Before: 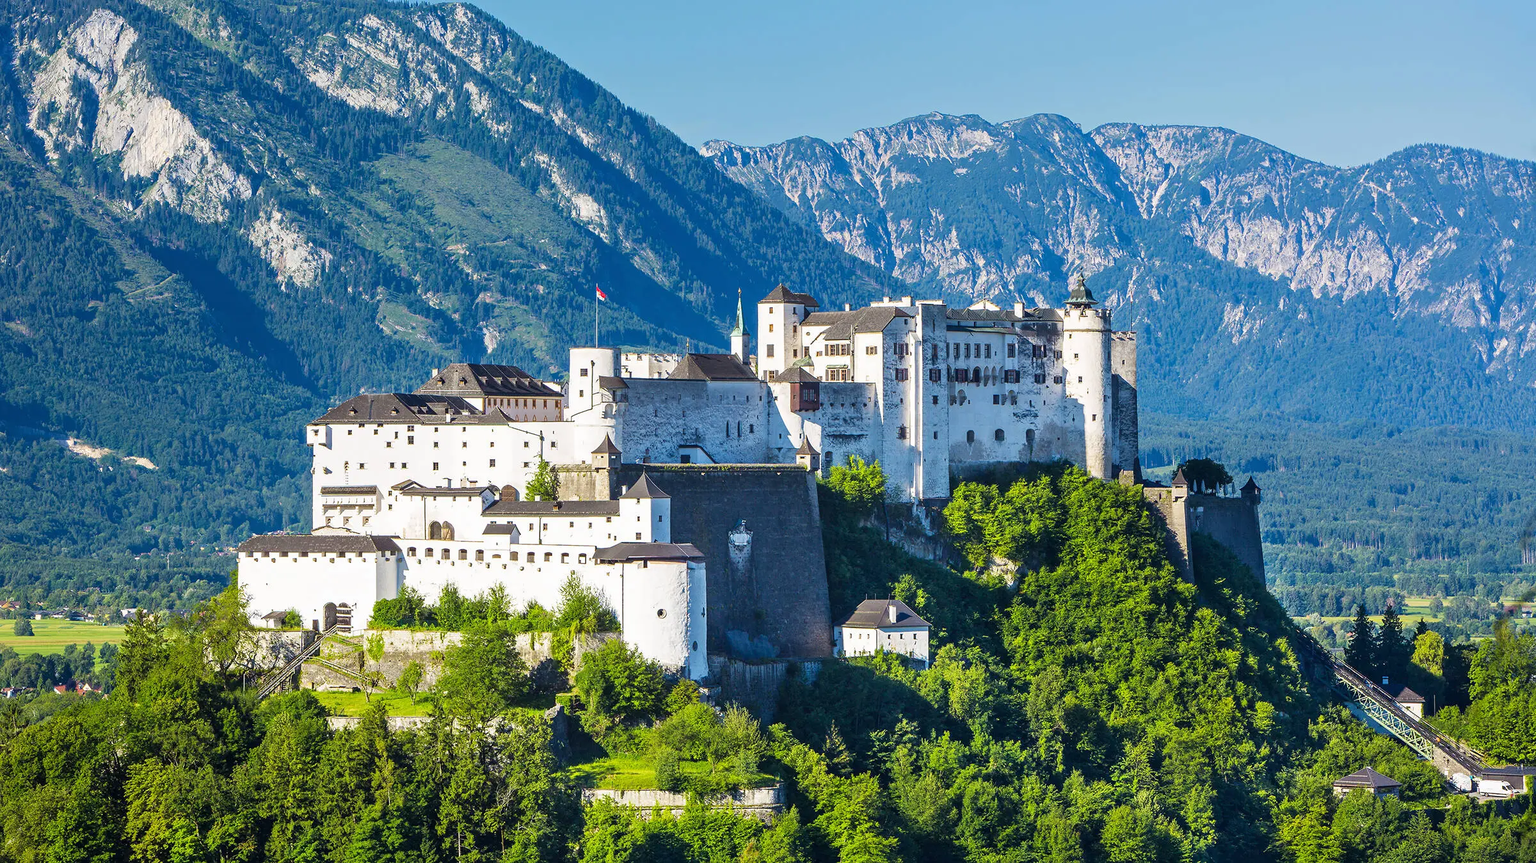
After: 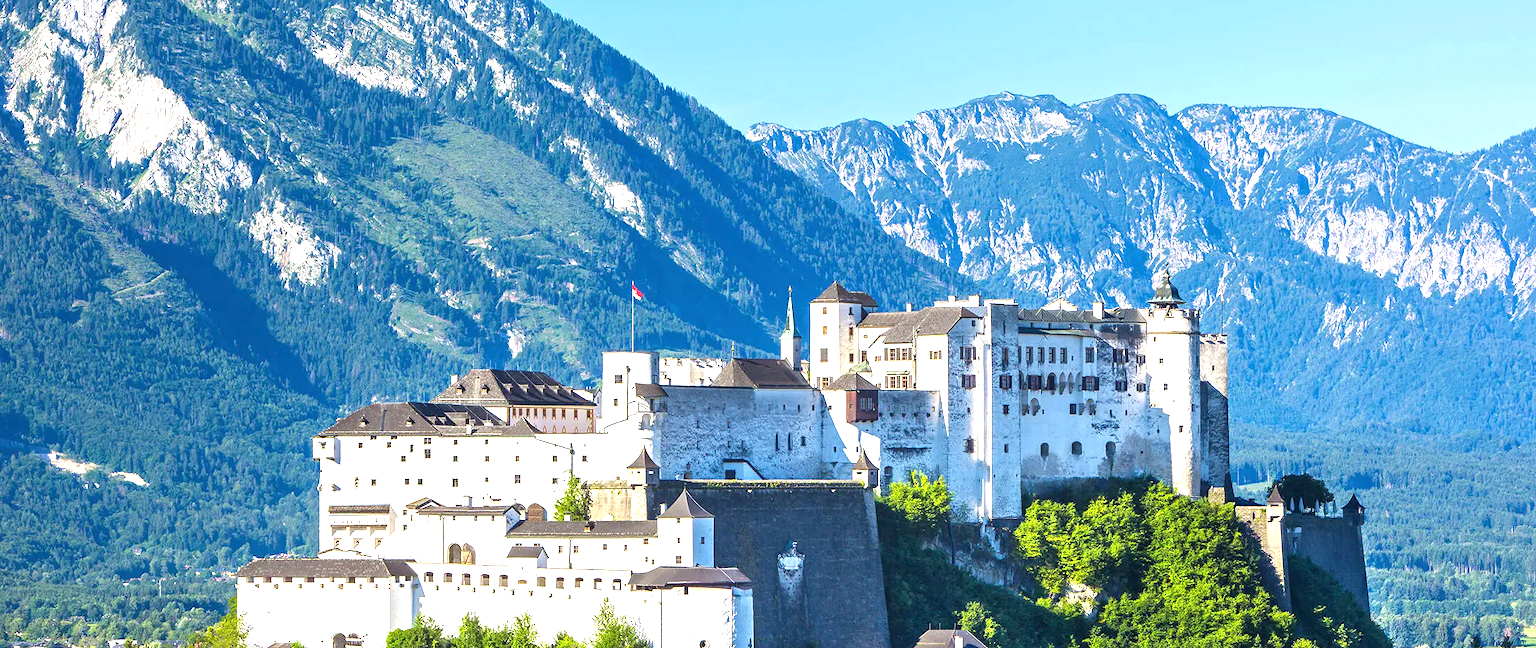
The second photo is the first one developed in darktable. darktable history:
exposure: black level correction 0, exposure 0.835 EV, compensate highlight preservation false
crop: left 1.534%, top 3.404%, right 7.722%, bottom 28.47%
